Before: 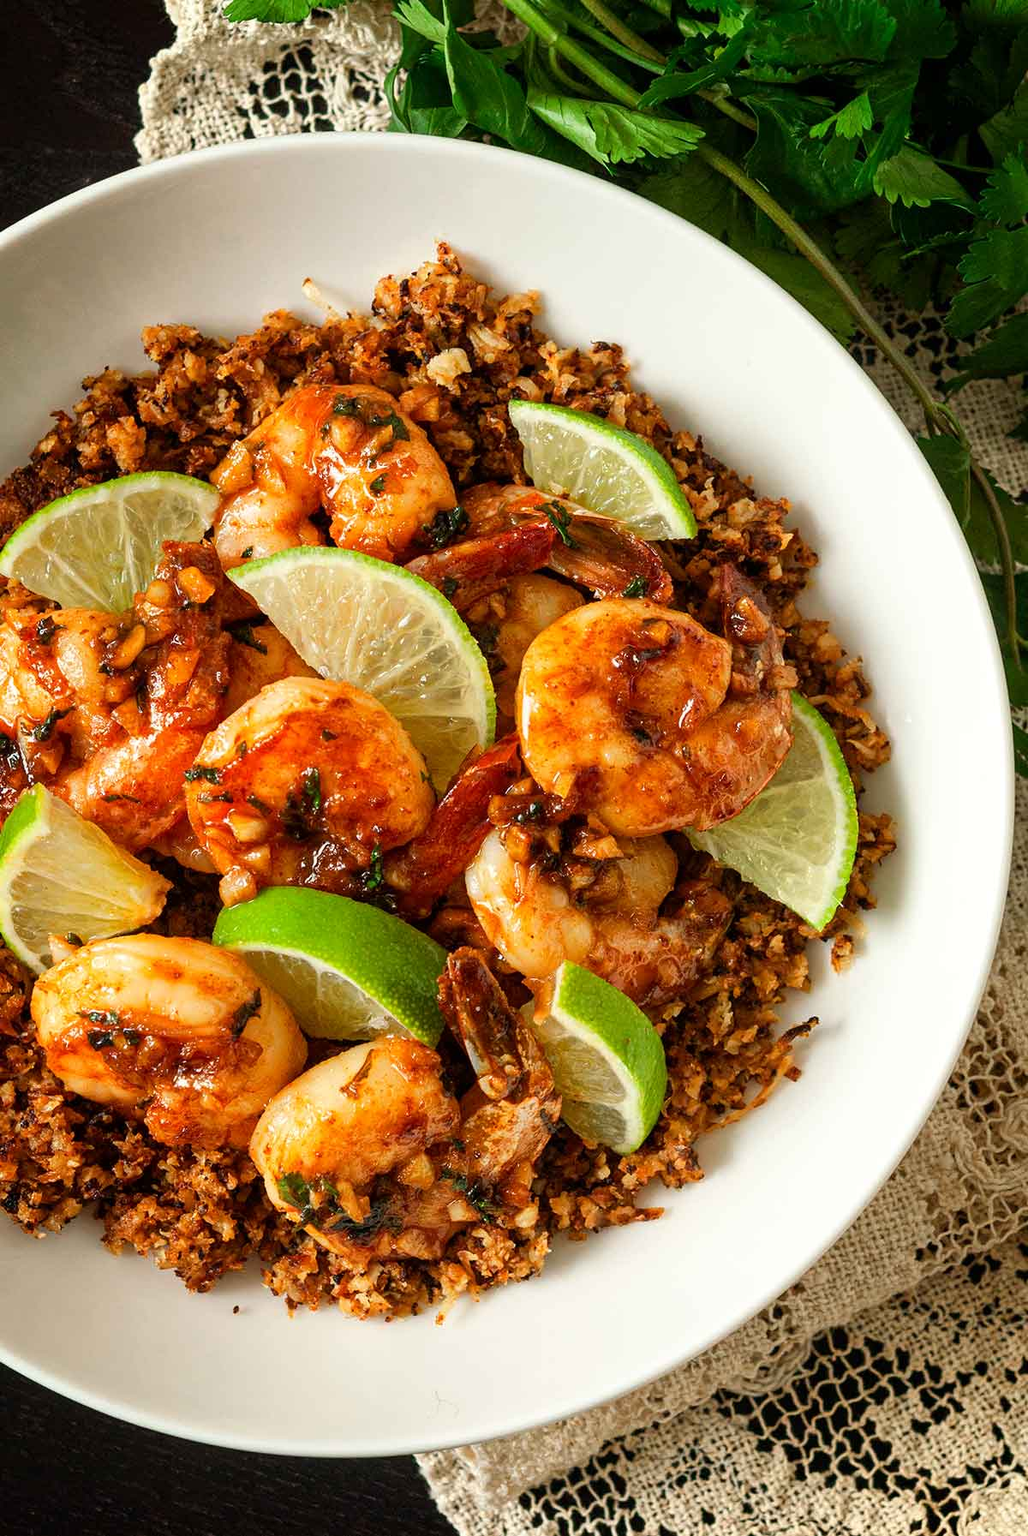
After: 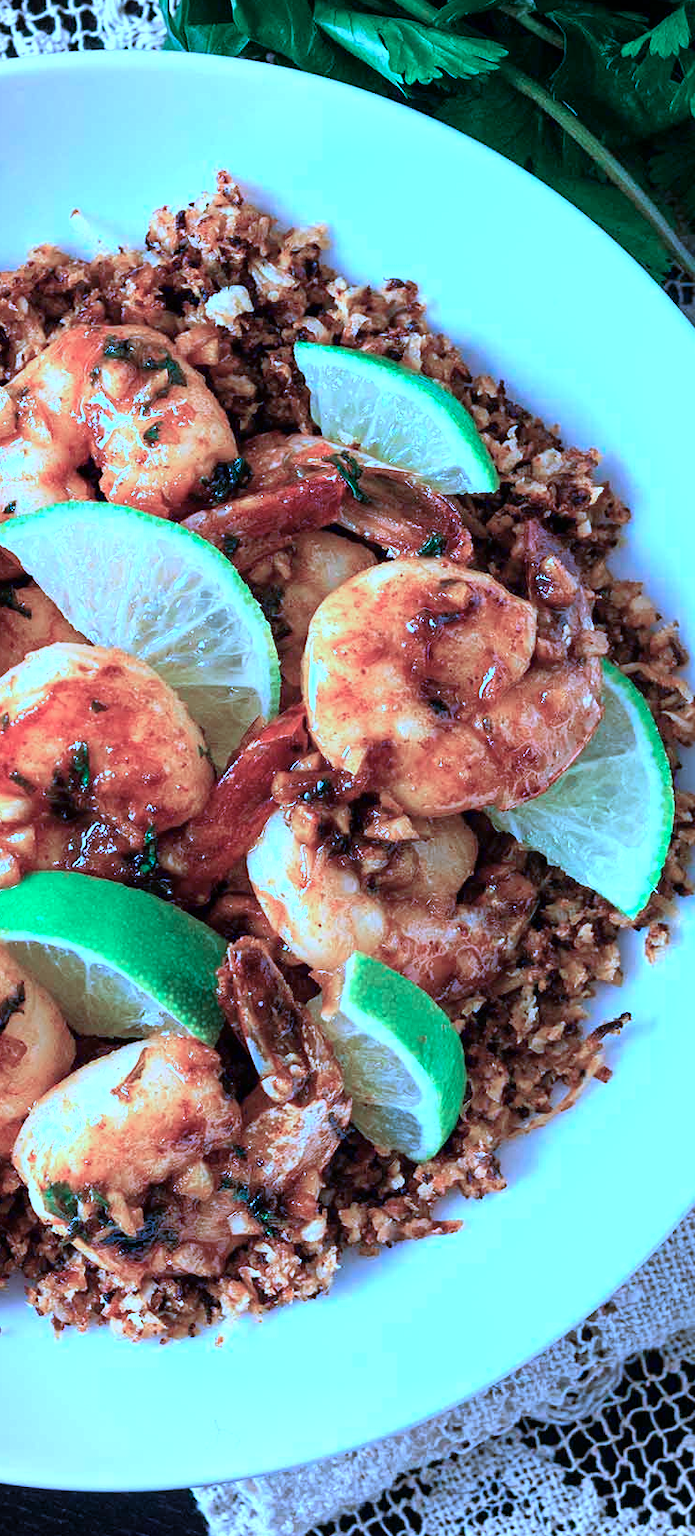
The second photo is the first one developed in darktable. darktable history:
color calibration: illuminant as shot in camera, x 0.484, y 0.431, temperature 2436.21 K, saturation algorithm version 1 (2020)
tone equalizer: -8 EV -0.418 EV, -7 EV -0.378 EV, -6 EV -0.325 EV, -5 EV -0.254 EV, -3 EV 0.256 EV, -2 EV 0.334 EV, -1 EV 0.406 EV, +0 EV 0.413 EV
vignetting: fall-off radius 61.15%, brightness -0.48
crop and rotate: left 23.242%, top 5.62%, right 14.429%, bottom 2.363%
